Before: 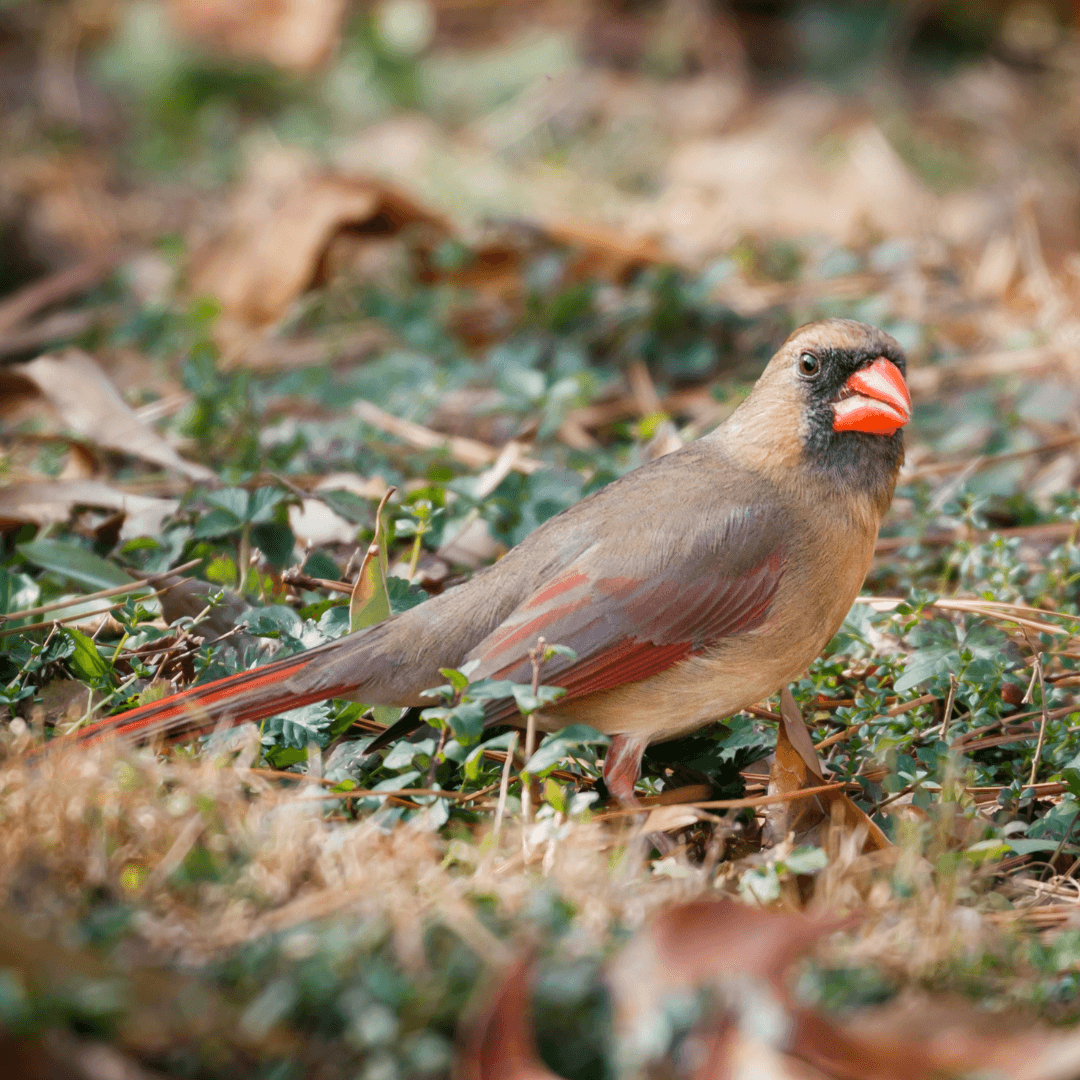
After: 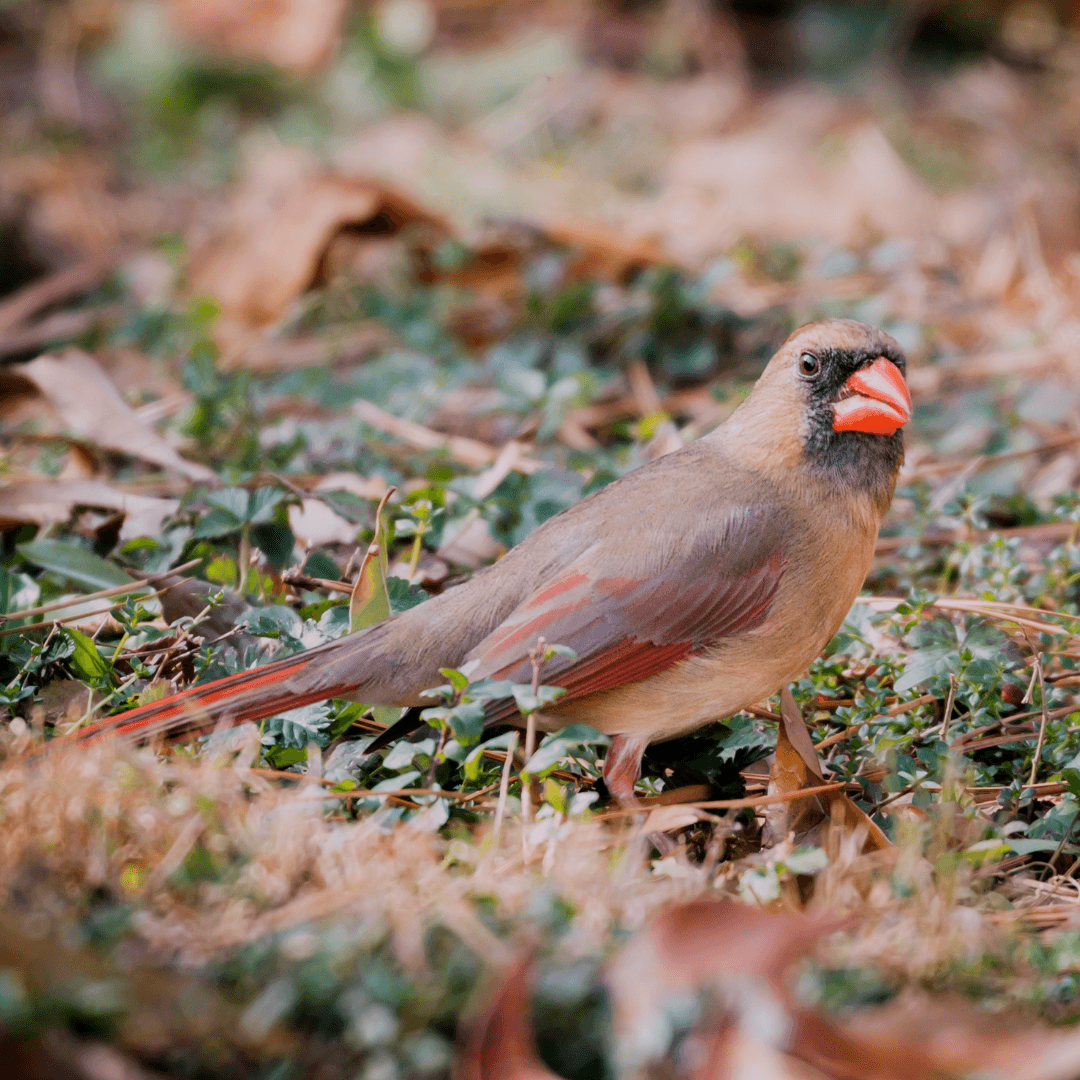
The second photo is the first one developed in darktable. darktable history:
white balance: red 1.05, blue 1.072
filmic rgb: black relative exposure -7.65 EV, white relative exposure 4.56 EV, hardness 3.61, contrast 1.05
